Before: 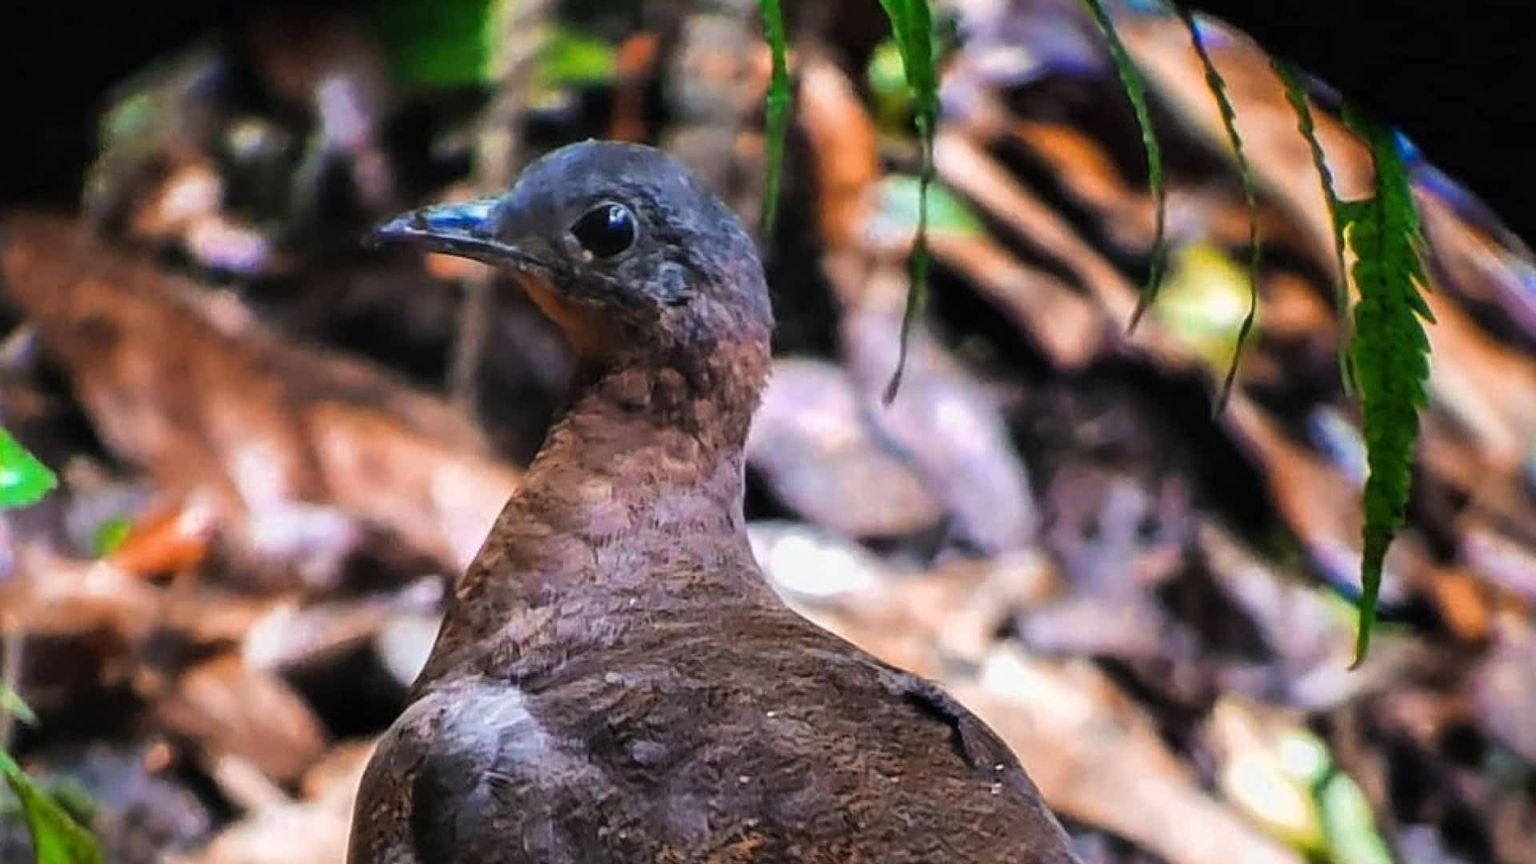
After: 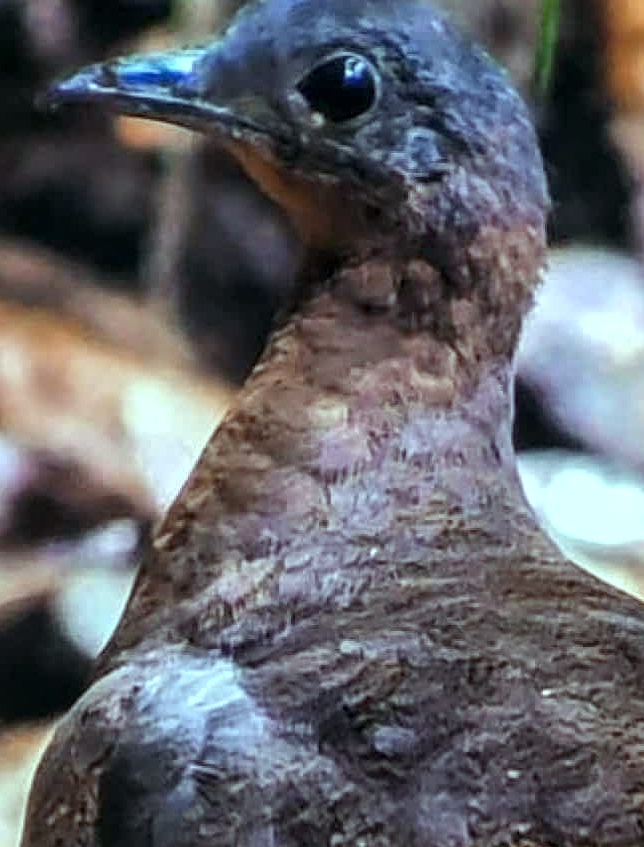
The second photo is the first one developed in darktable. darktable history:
local contrast: on, module defaults
color balance: mode lift, gamma, gain (sRGB), lift [0.997, 0.979, 1.021, 1.011], gamma [1, 1.084, 0.916, 0.998], gain [1, 0.87, 1.13, 1.101], contrast 4.55%, contrast fulcrum 38.24%, output saturation 104.09%
crop and rotate: left 21.77%, top 18.528%, right 44.676%, bottom 2.997%
